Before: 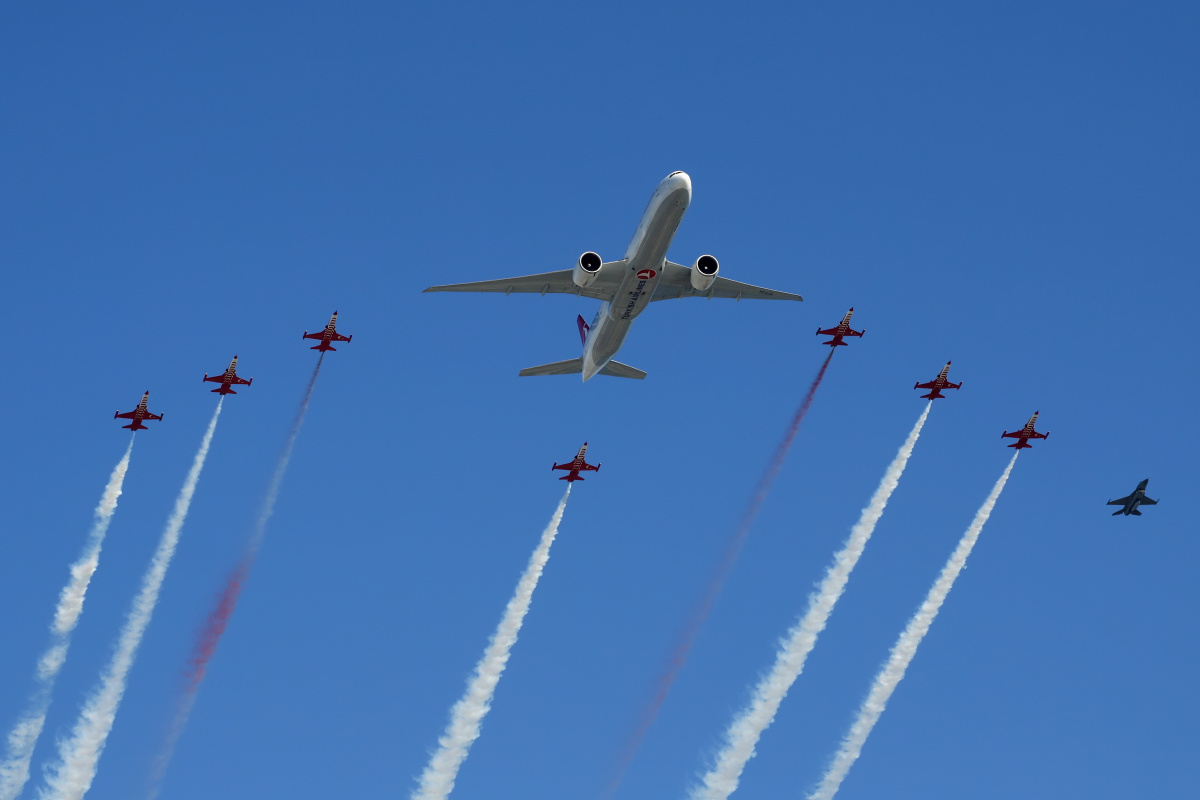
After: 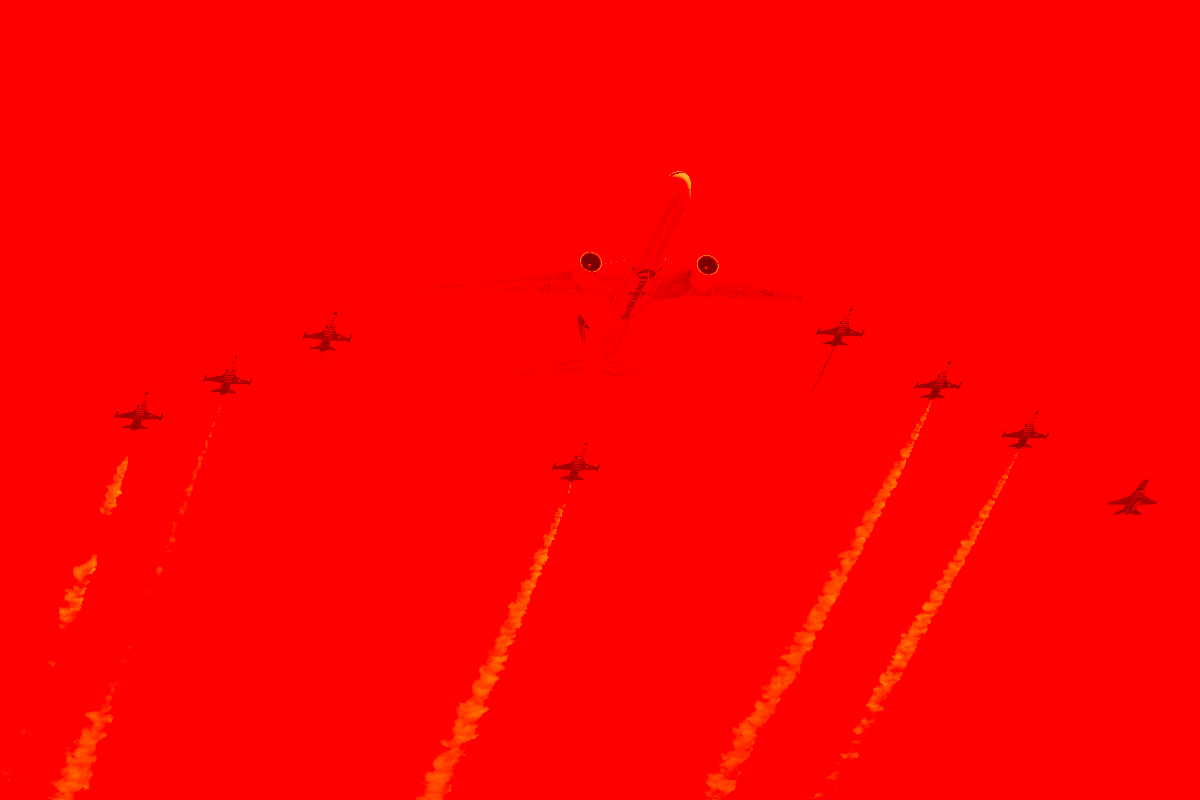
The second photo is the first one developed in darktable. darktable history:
contrast brightness saturation: saturation -1
exposure: exposure 0.657 EV, compensate highlight preservation false
color correction: highlights a* -39.68, highlights b* -40, shadows a* -40, shadows b* -40, saturation -3
